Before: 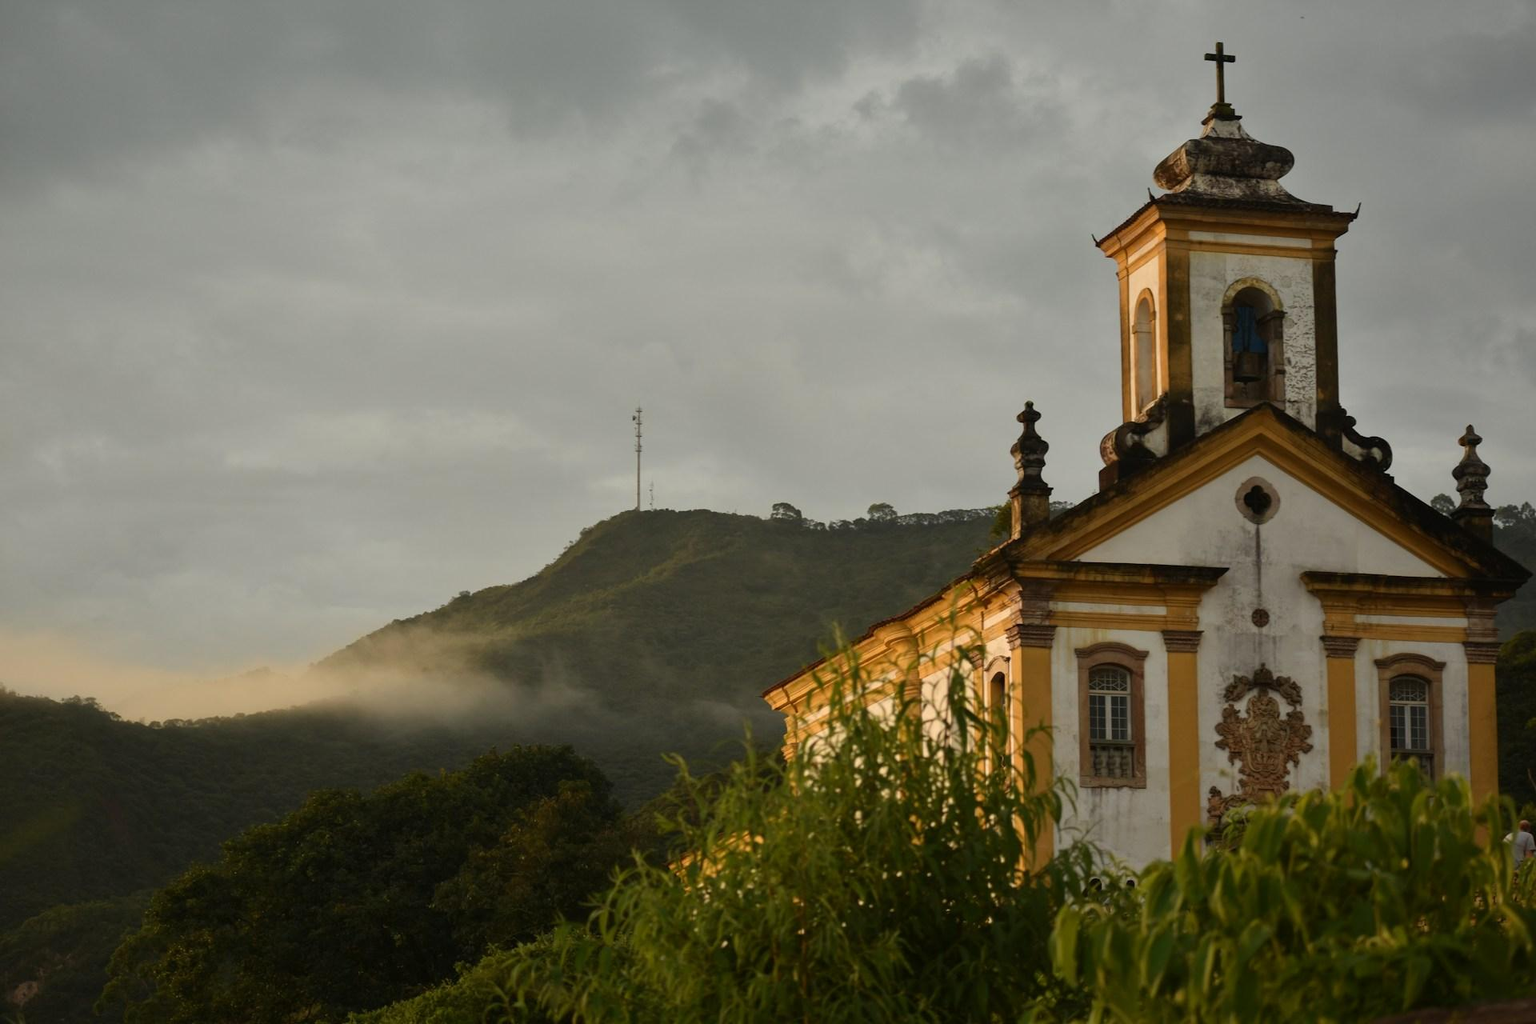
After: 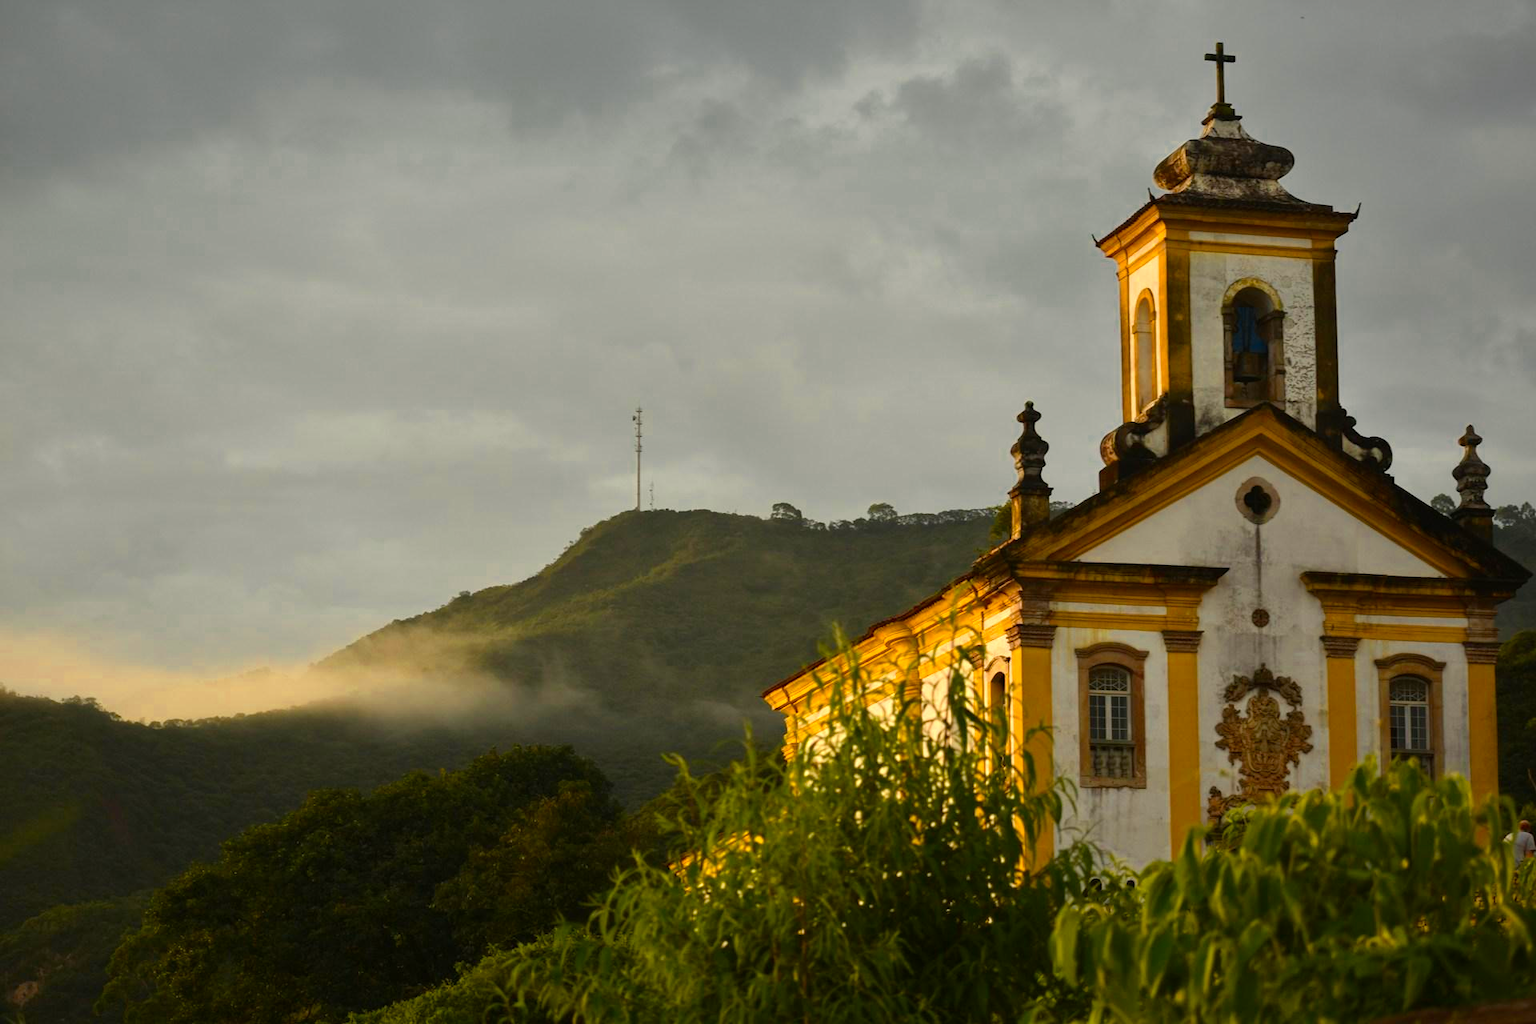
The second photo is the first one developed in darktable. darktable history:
color zones: curves: ch0 [(0.004, 0.305) (0.261, 0.623) (0.389, 0.399) (0.708, 0.571) (0.947, 0.34)]; ch1 [(0.025, 0.645) (0.229, 0.584) (0.326, 0.551) (0.484, 0.262) (0.757, 0.643)]
color balance rgb: perceptual saturation grading › global saturation 30%, global vibrance 10%
